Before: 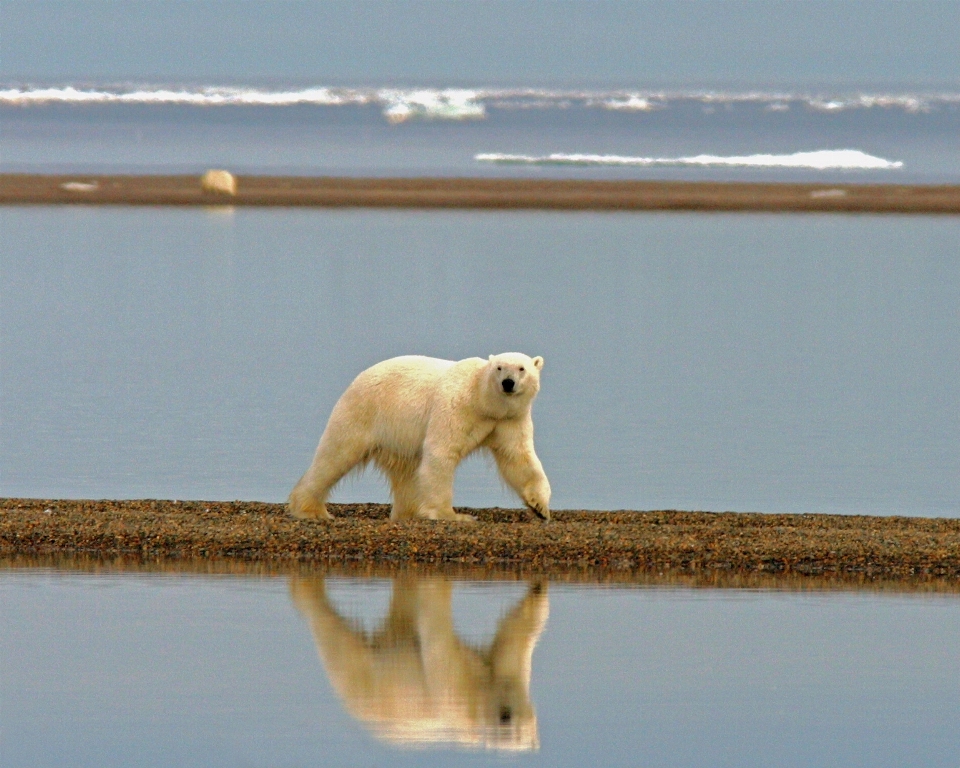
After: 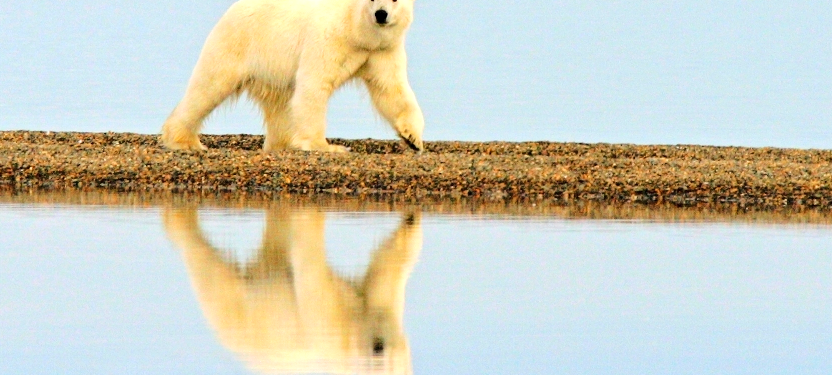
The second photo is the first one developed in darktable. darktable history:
tone equalizer: on, module defaults
base curve: curves: ch0 [(0, 0) (0.028, 0.03) (0.121, 0.232) (0.46, 0.748) (0.859, 0.968) (1, 1)]
crop and rotate: left 13.306%, top 48.129%, bottom 2.928%
exposure: black level correction 0.001, exposure 0.5 EV, compensate exposure bias true, compensate highlight preservation false
